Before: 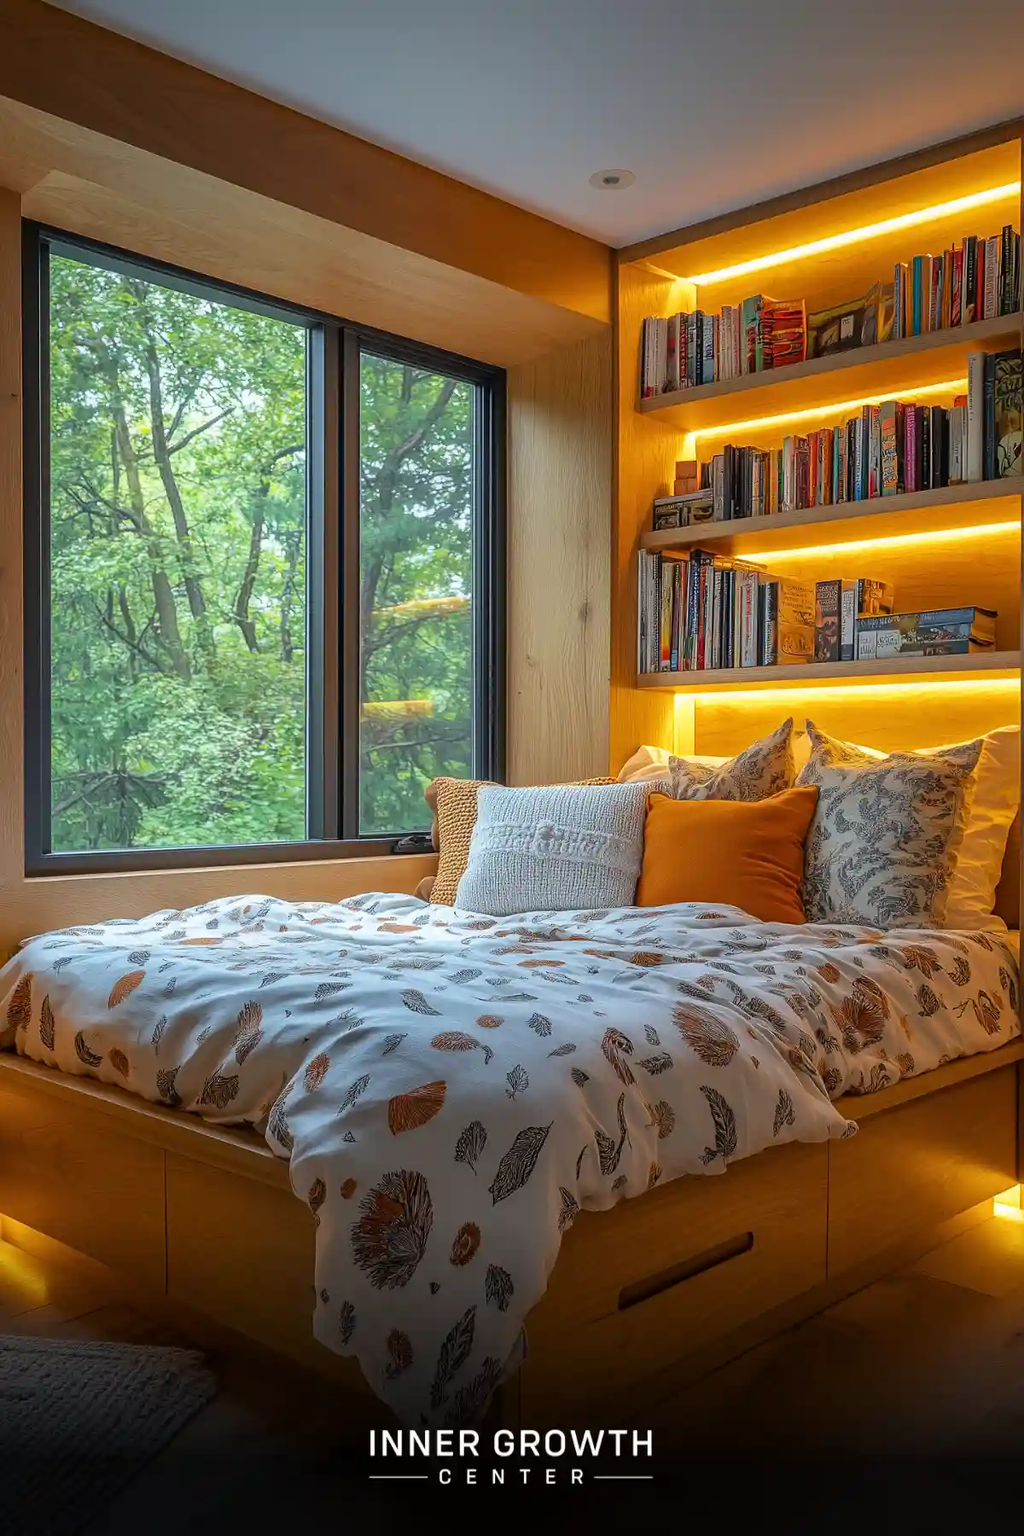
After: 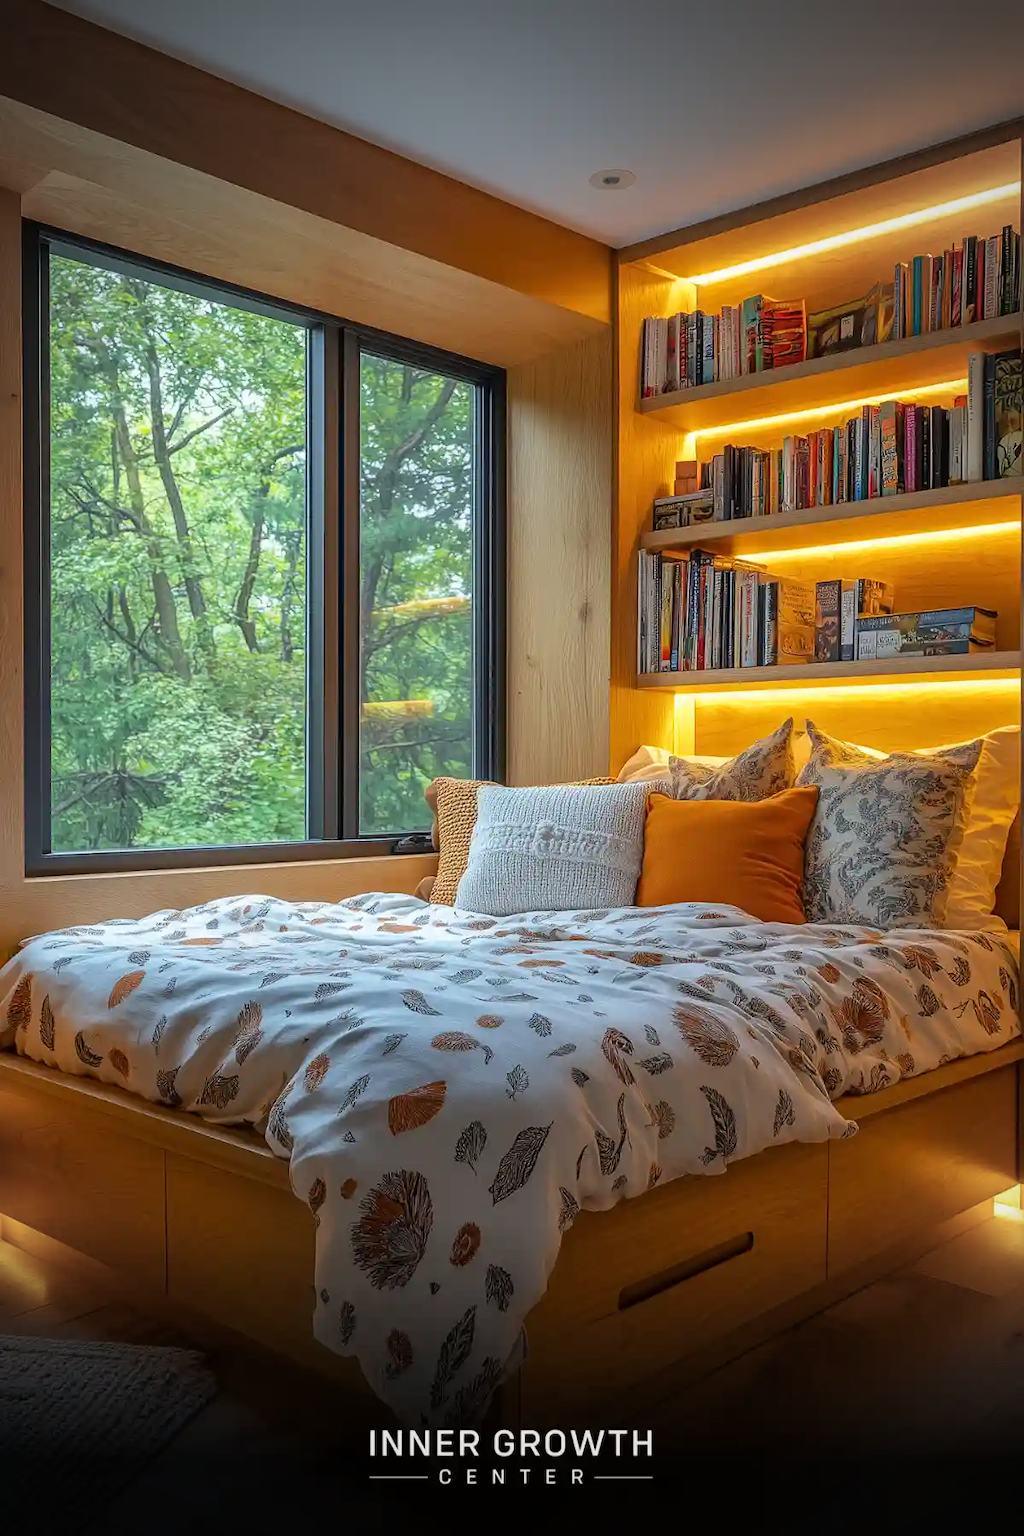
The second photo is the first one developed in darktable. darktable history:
vignetting: fall-off start 74.95%, width/height ratio 1.089
